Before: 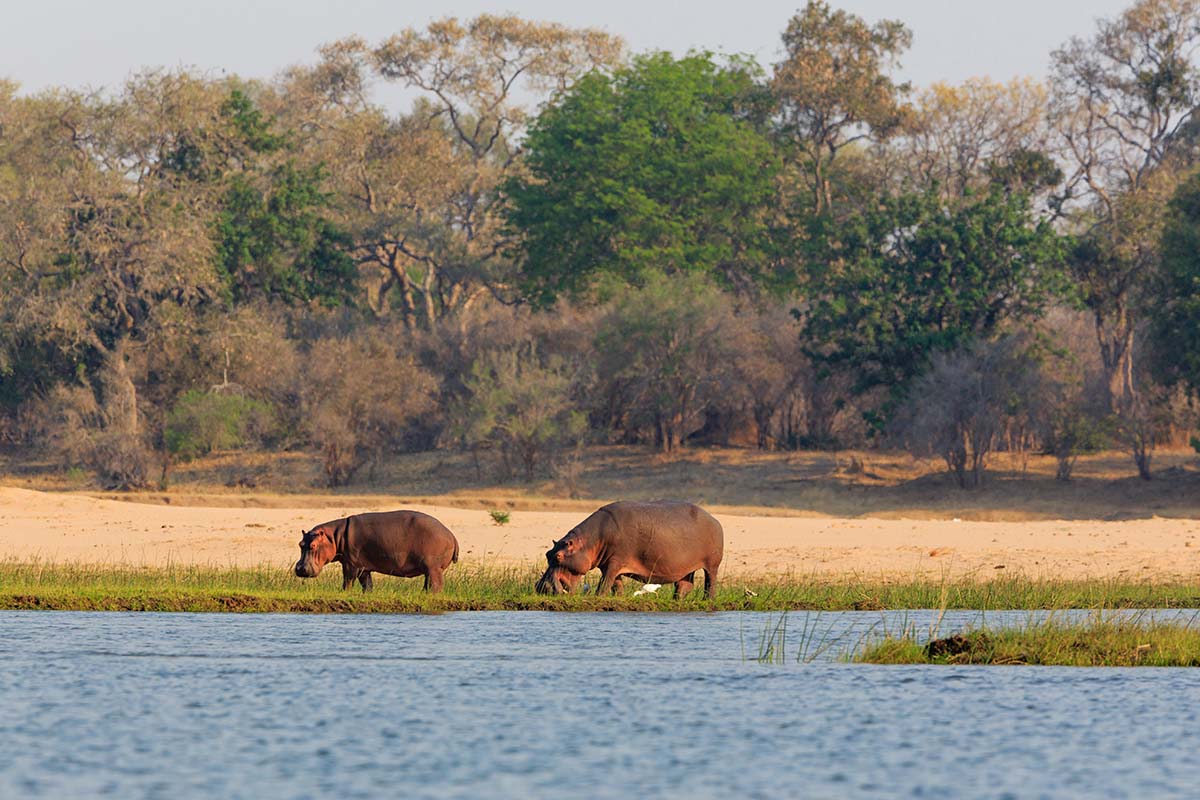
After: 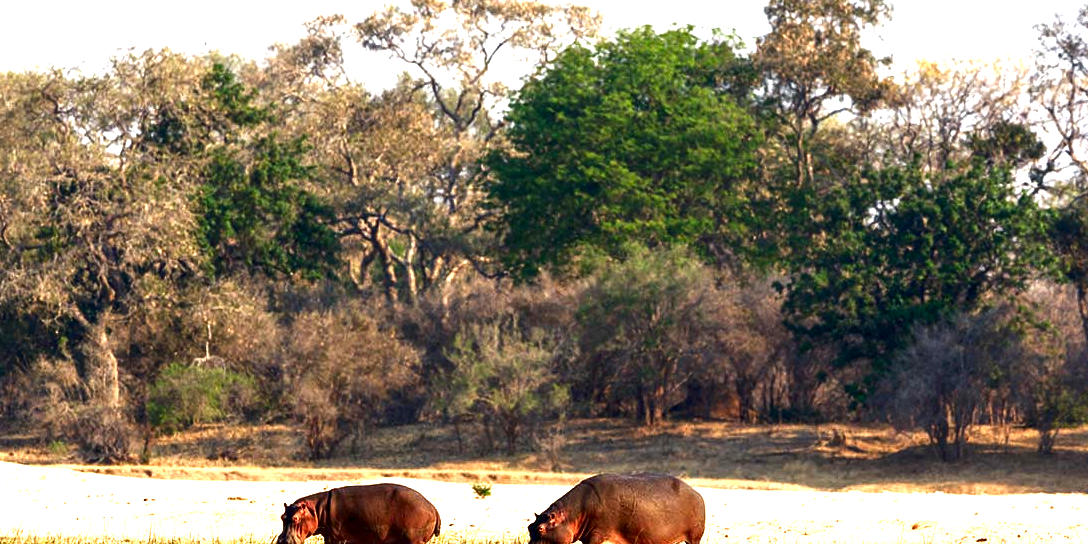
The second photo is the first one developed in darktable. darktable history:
exposure: black level correction 0, exposure 1.331 EV, compensate exposure bias true, compensate highlight preservation false
local contrast: highlights 104%, shadows 100%, detail 120%, midtone range 0.2
crop: left 1.519%, top 3.456%, right 7.757%, bottom 28.442%
contrast brightness saturation: brightness -0.511
